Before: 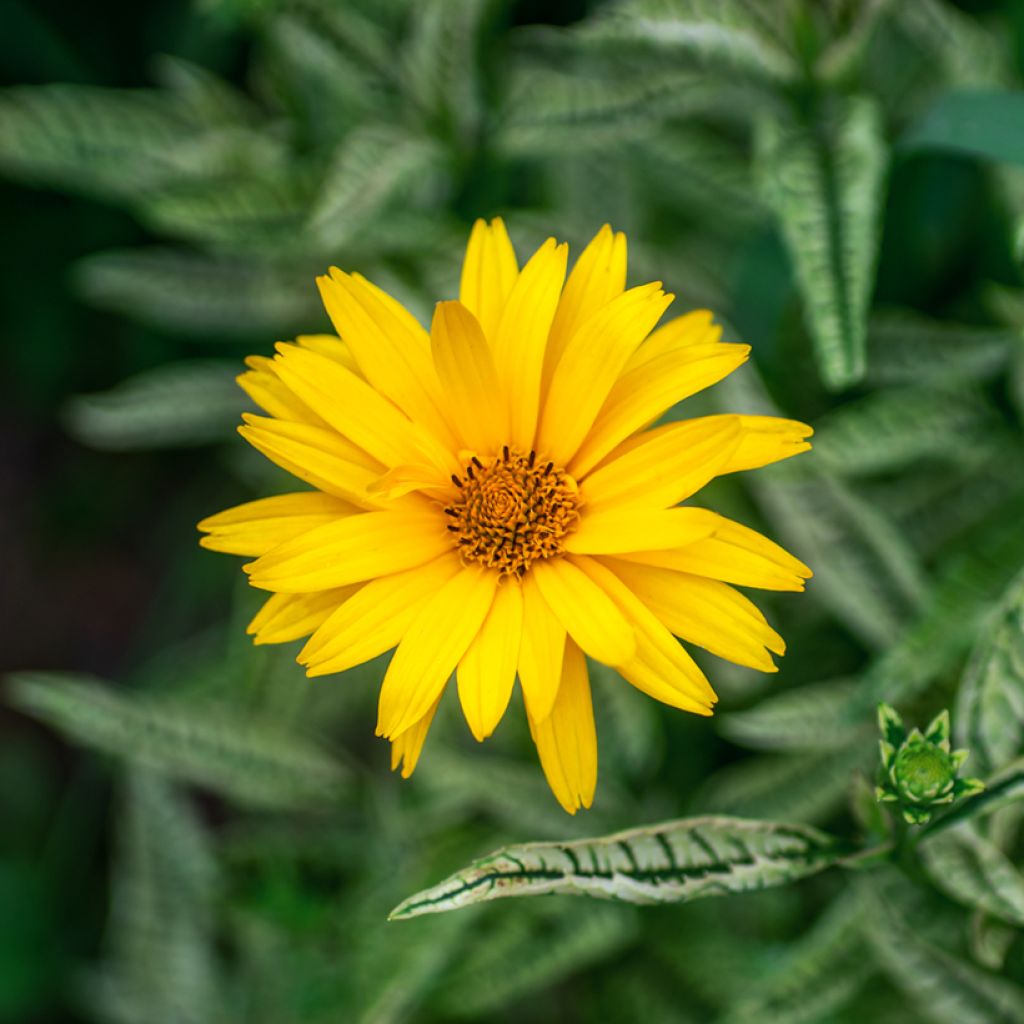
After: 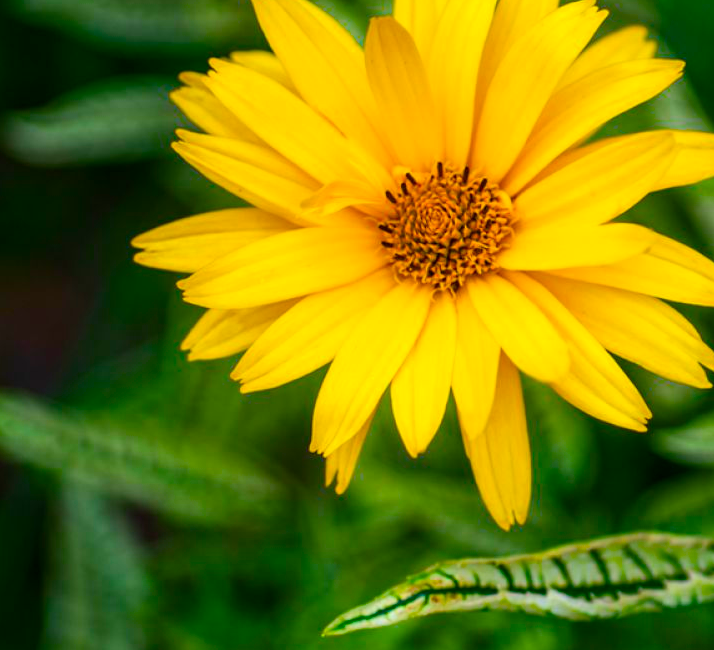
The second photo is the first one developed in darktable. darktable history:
contrast brightness saturation: contrast 0.083, saturation 0.018
color balance rgb: linear chroma grading › global chroma 49.954%, perceptual saturation grading › global saturation 29.385%
crop: left 6.495%, top 27.738%, right 23.734%, bottom 8.705%
